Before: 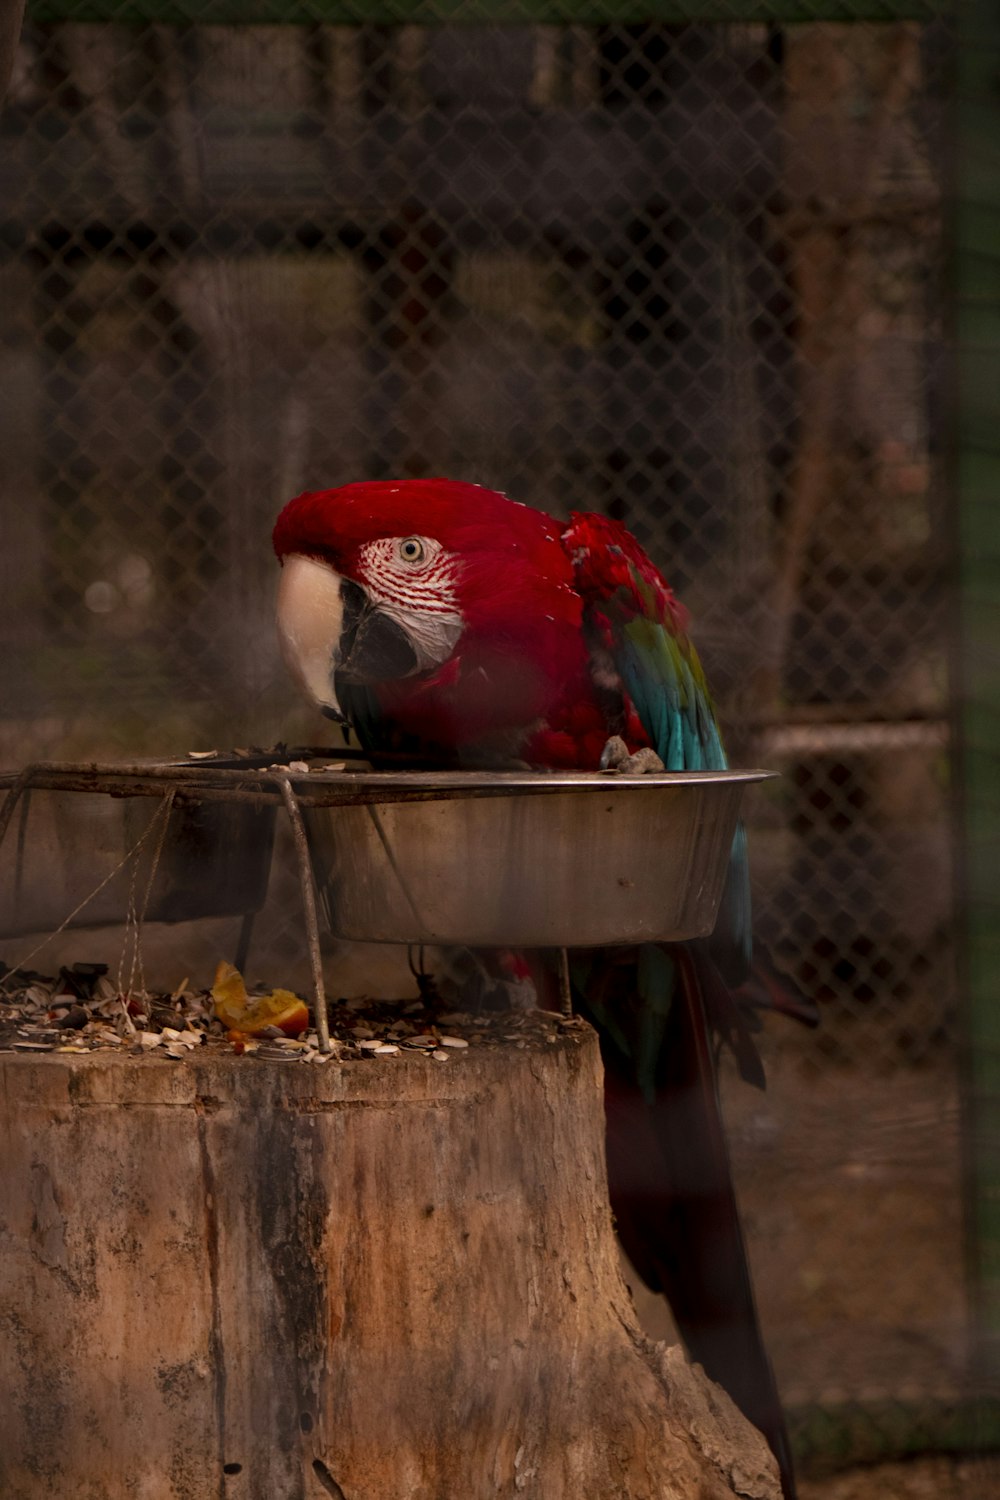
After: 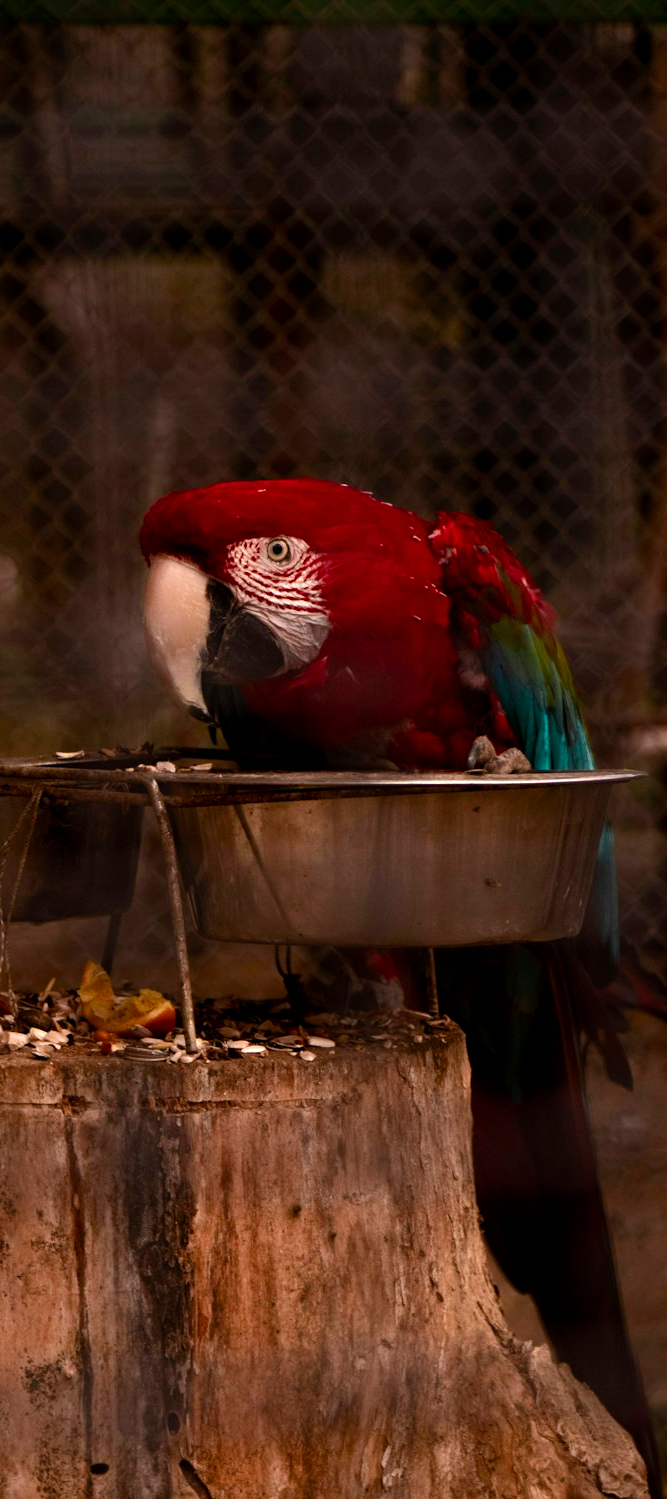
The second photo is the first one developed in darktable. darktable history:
color balance rgb: linear chroma grading › shadows -1.489%, linear chroma grading › highlights -14.88%, linear chroma grading › global chroma -9.793%, linear chroma grading › mid-tones -9.663%, perceptual saturation grading › global saturation 14.468%, perceptual saturation grading › highlights -24.784%, perceptual saturation grading › shadows 29.628%, perceptual brilliance grading › highlights 20.258%, perceptual brilliance grading › mid-tones 20.361%, perceptual brilliance grading › shadows -19.764%
crop and rotate: left 13.384%, right 19.875%
